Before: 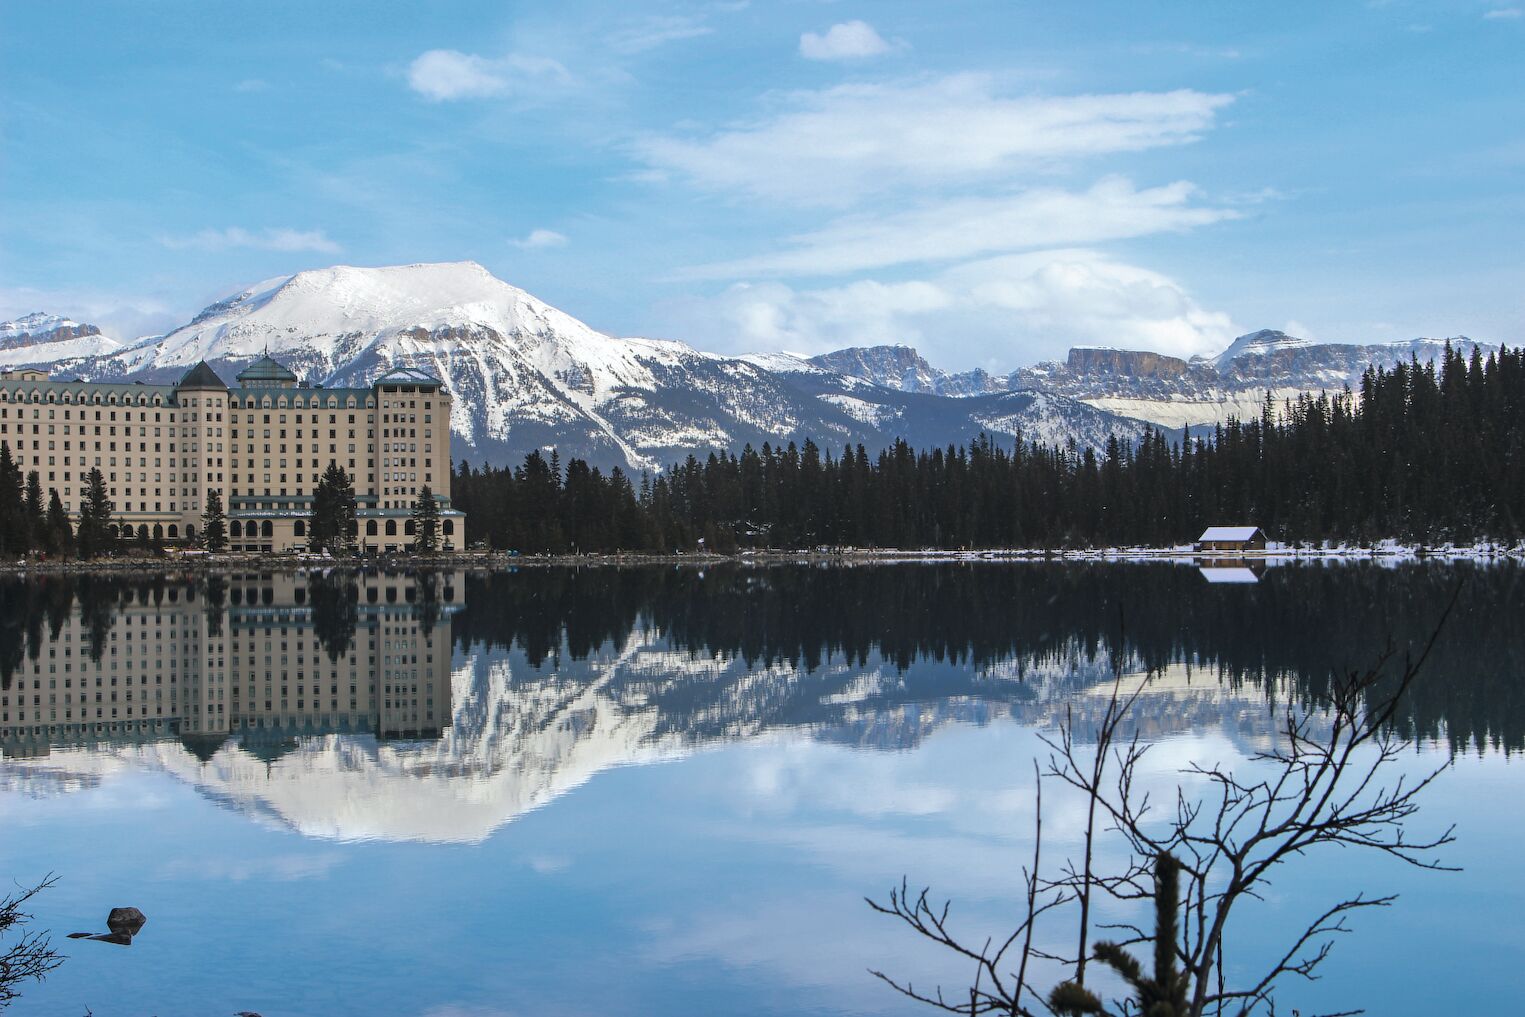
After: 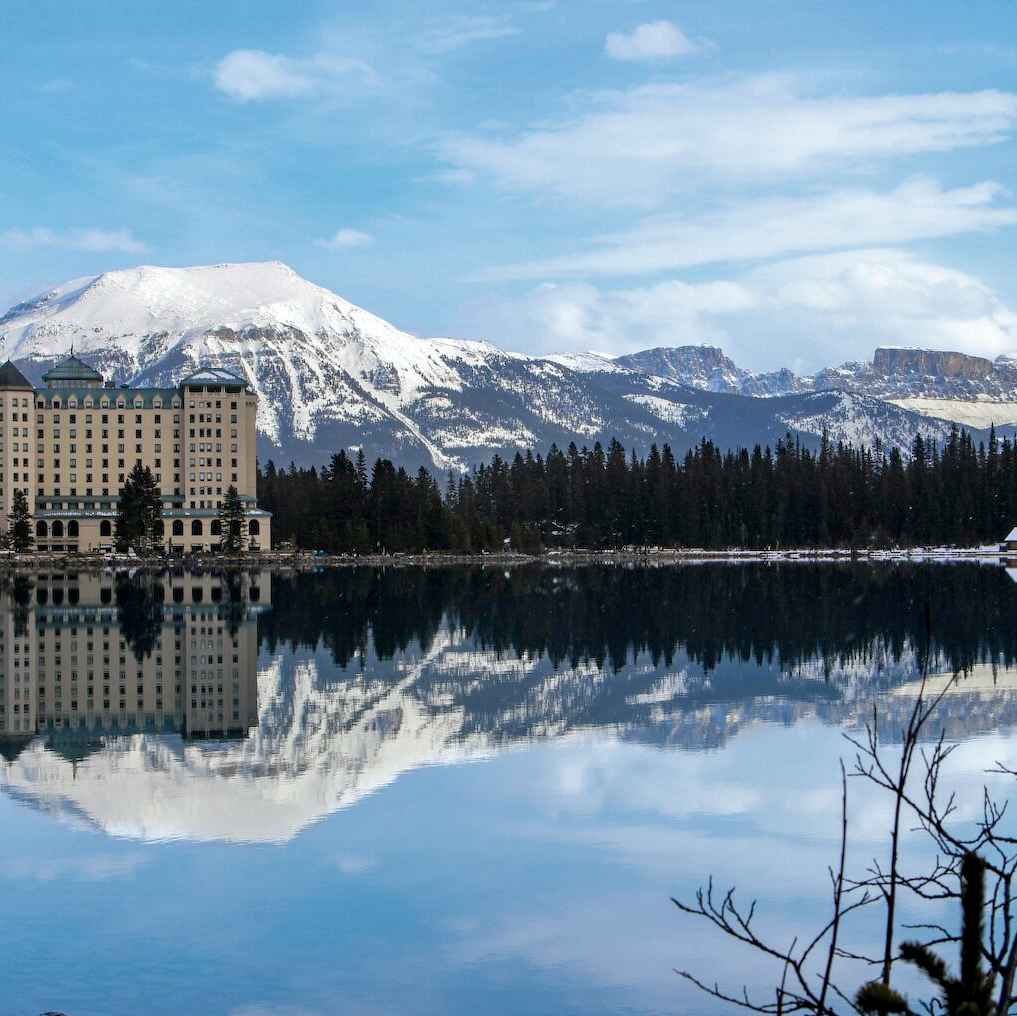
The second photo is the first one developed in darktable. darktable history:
exposure: black level correction 0.01, exposure 0.007 EV, compensate highlight preservation false
crop and rotate: left 12.752%, right 20.544%
